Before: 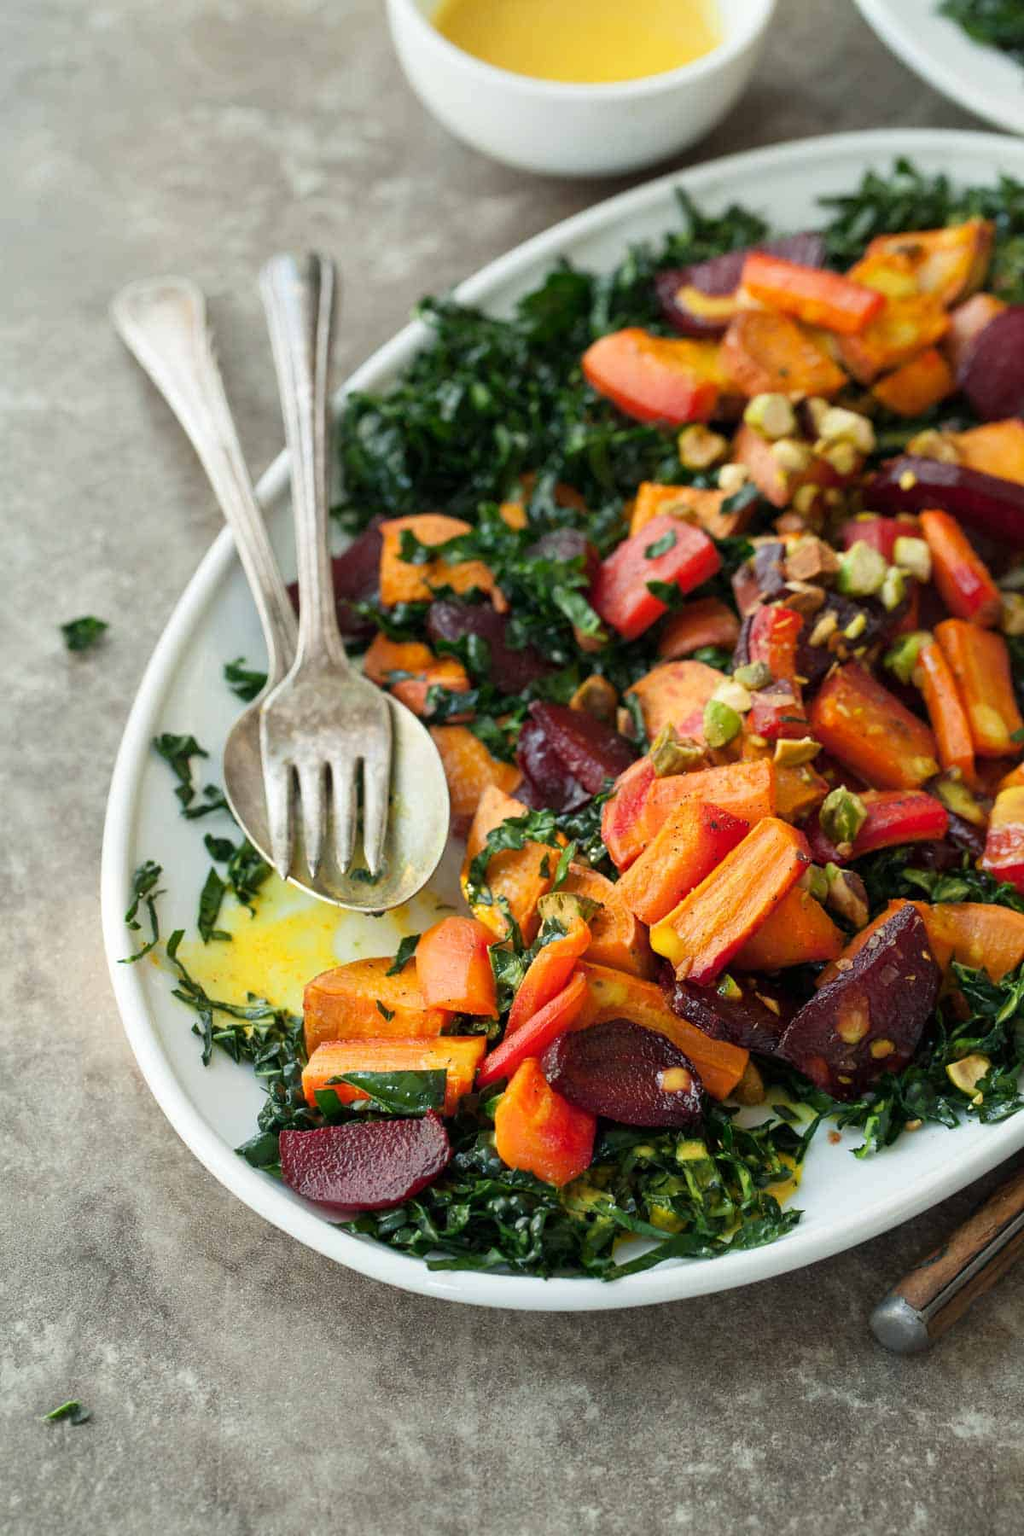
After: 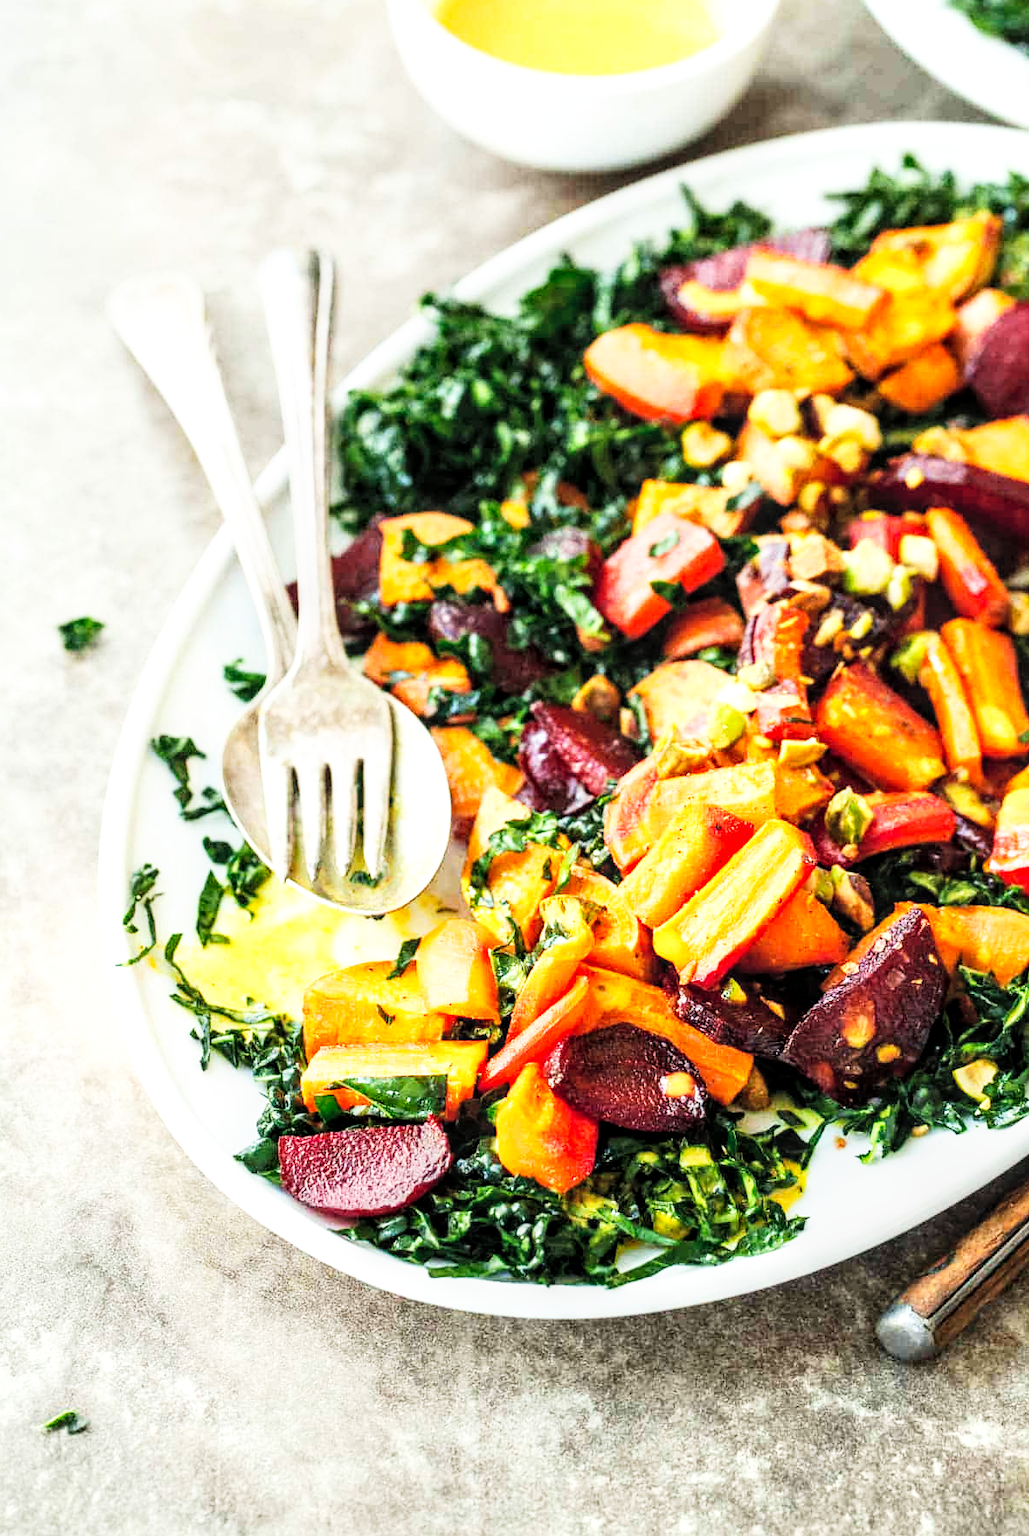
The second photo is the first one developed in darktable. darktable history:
crop: left 0.464%, top 0.554%, right 0.172%, bottom 0.596%
local contrast: detail 140%
contrast brightness saturation: contrast 0.141, brightness 0.215
base curve: curves: ch0 [(0, 0) (0.007, 0.004) (0.027, 0.03) (0.046, 0.07) (0.207, 0.54) (0.442, 0.872) (0.673, 0.972) (1, 1)], preserve colors none
